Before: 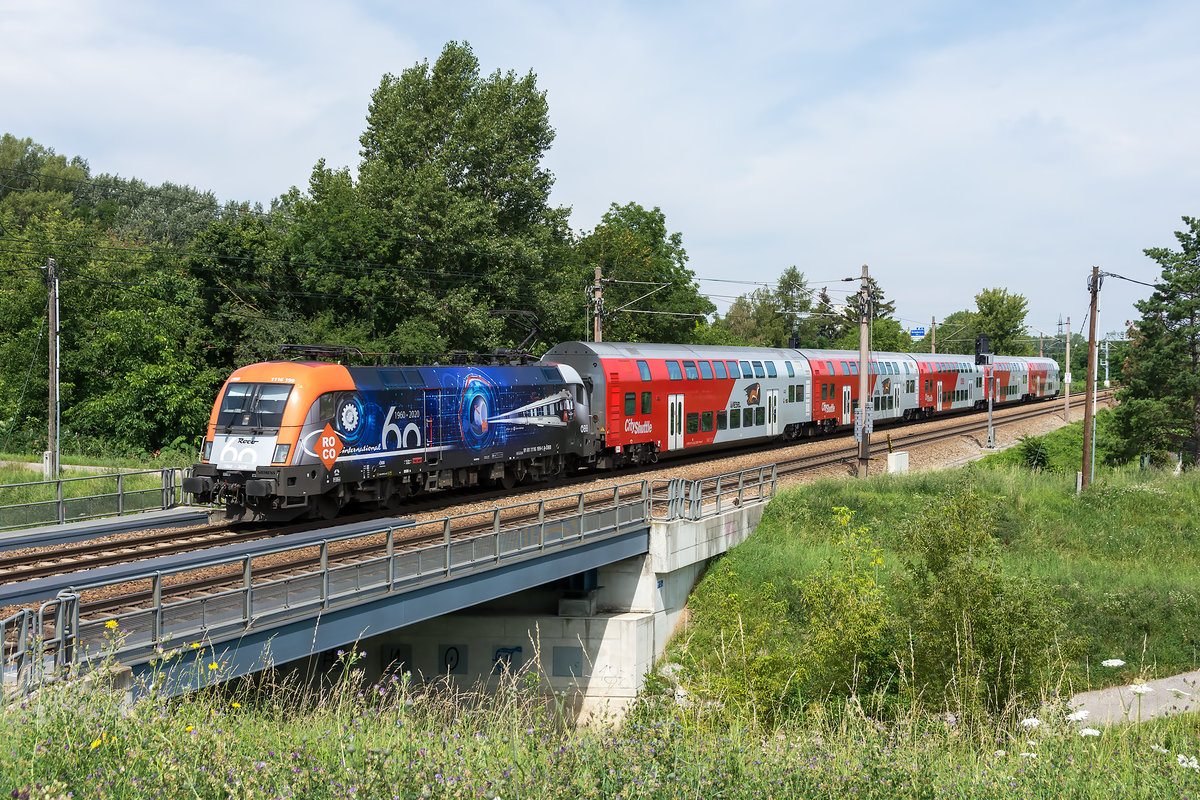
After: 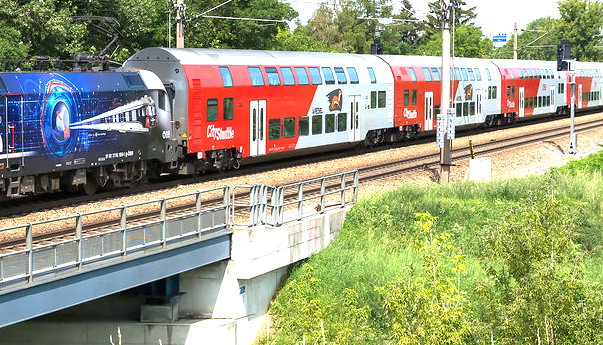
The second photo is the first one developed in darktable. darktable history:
exposure: black level correction 0, exposure 1.125 EV, compensate highlight preservation false
crop: left 34.88%, top 36.815%, right 14.867%, bottom 19.978%
